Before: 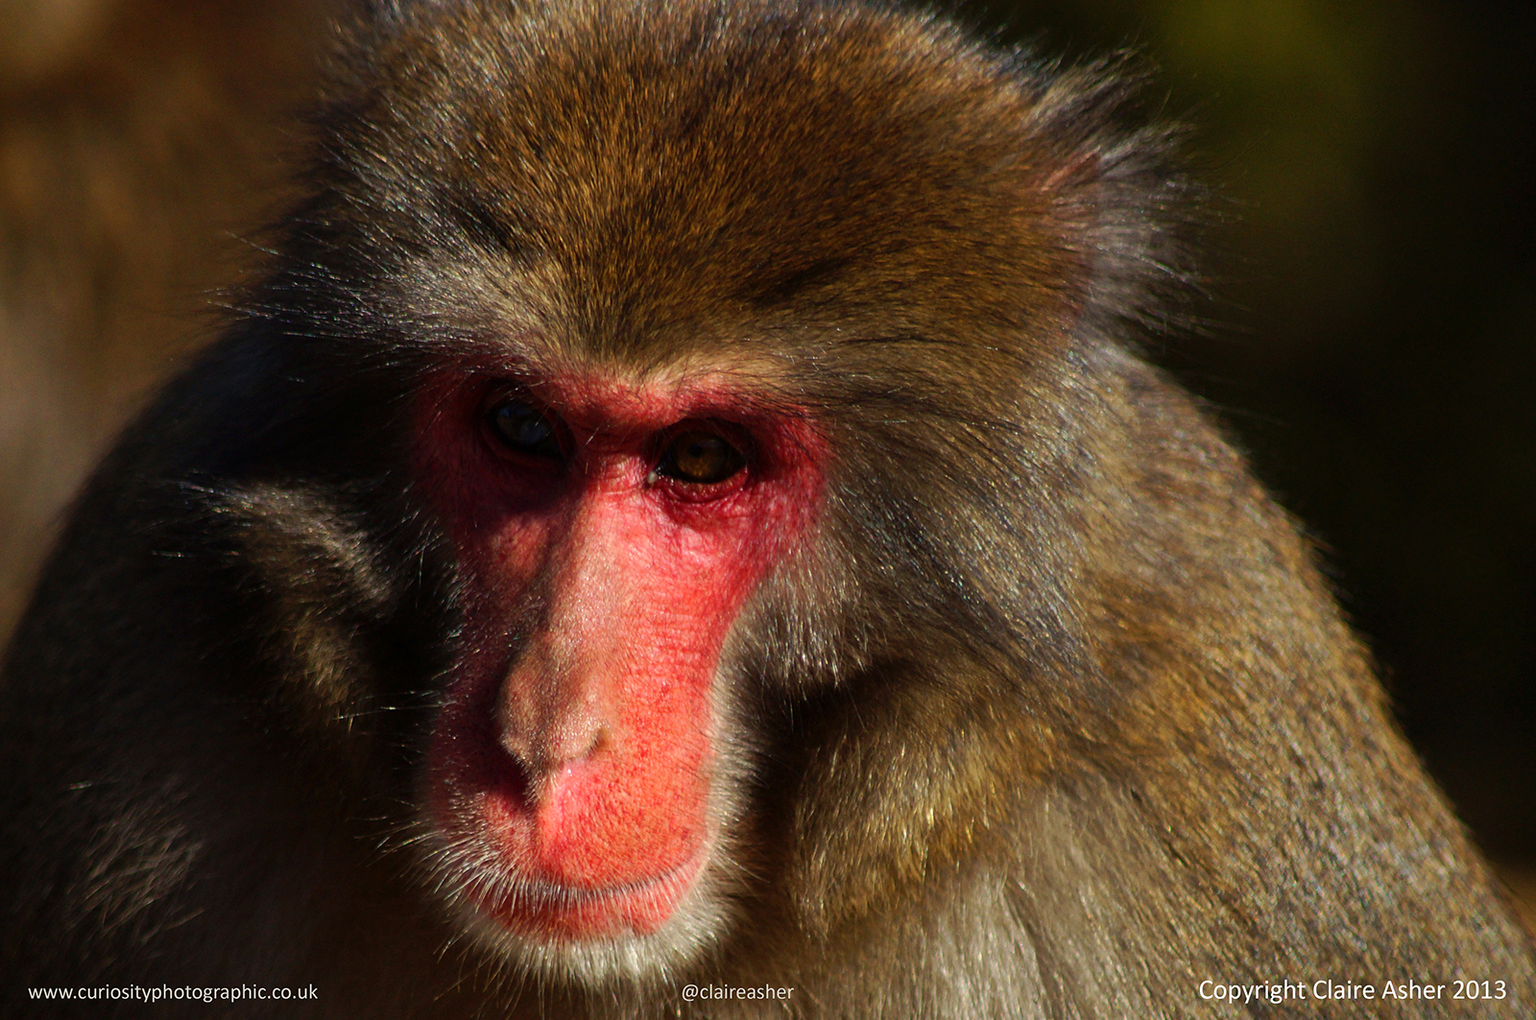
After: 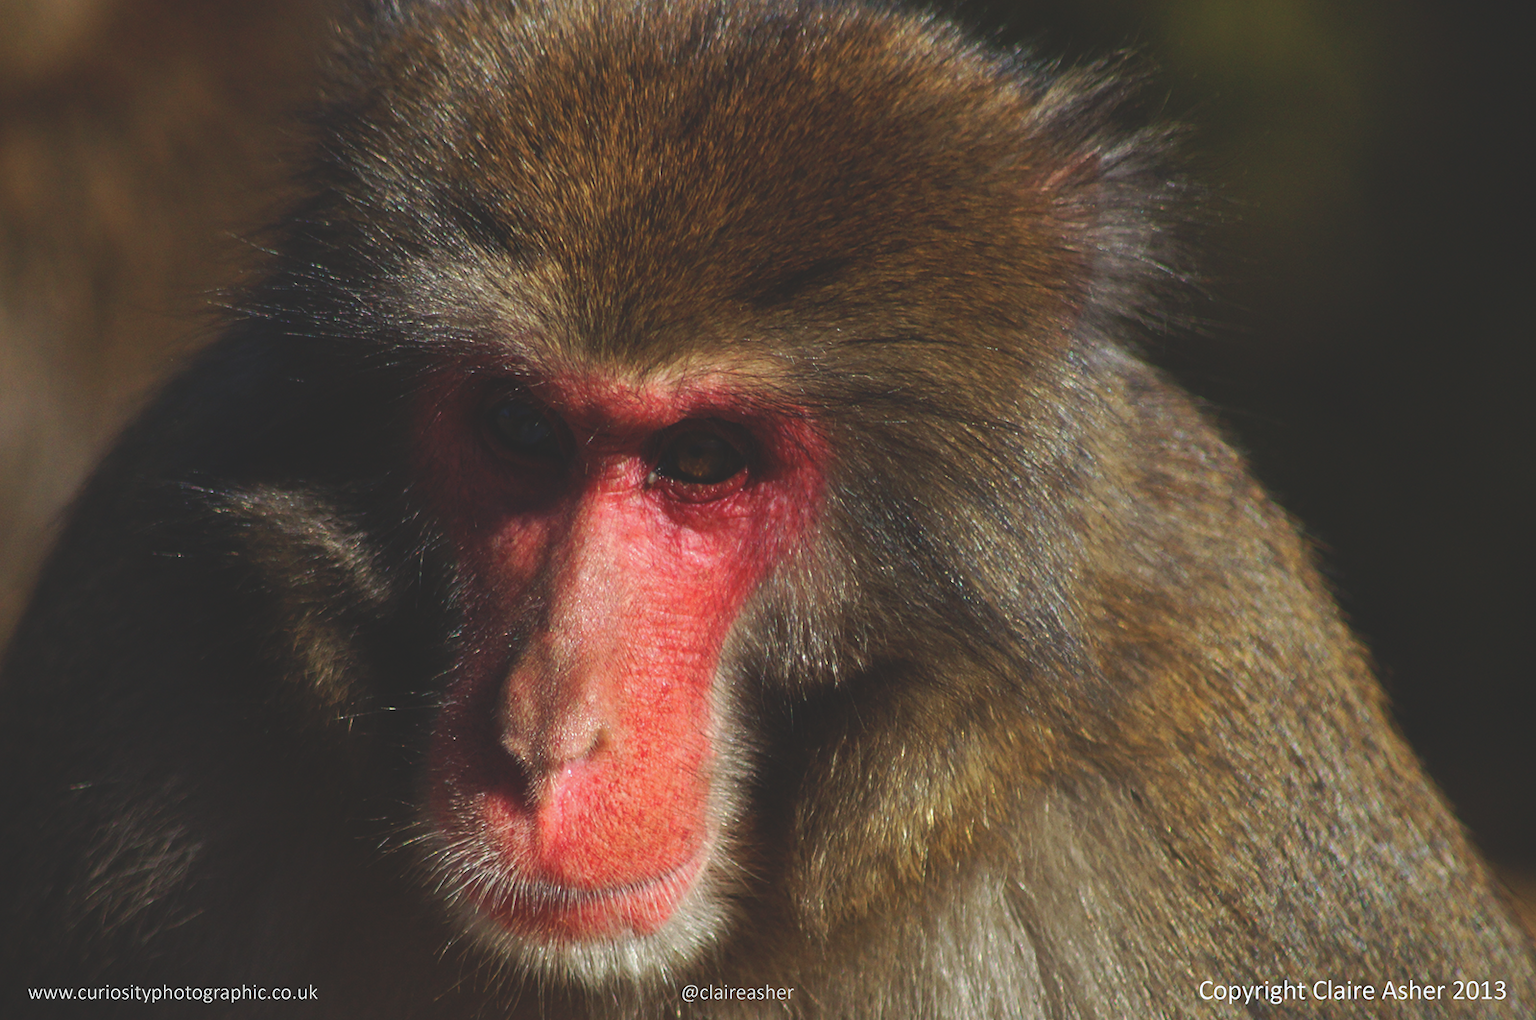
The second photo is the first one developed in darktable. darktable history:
exposure: black level correction -0.023, exposure -0.039 EV, compensate highlight preservation false
white balance: red 0.967, blue 1.049
